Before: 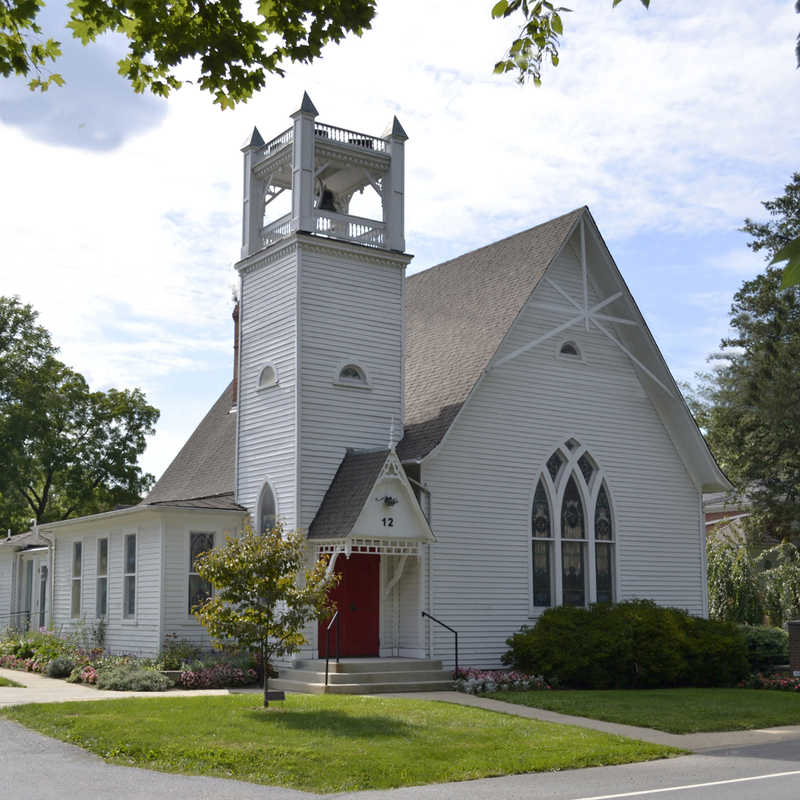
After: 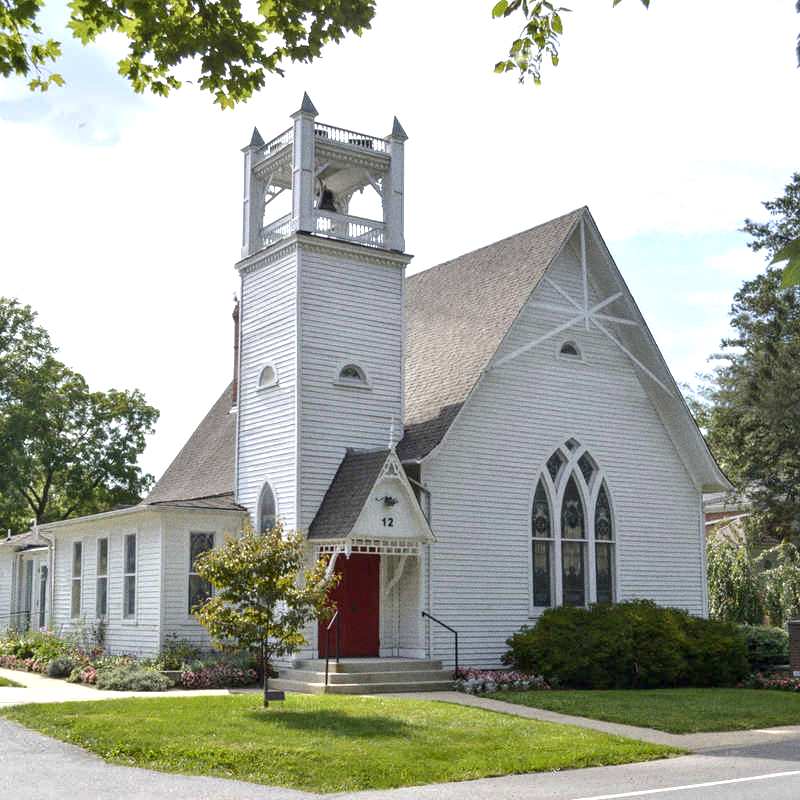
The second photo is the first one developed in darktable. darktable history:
local contrast: on, module defaults
exposure: black level correction 0, exposure 0.7 EV, compensate exposure bias true, compensate highlight preservation false
grain: coarseness 0.09 ISO
